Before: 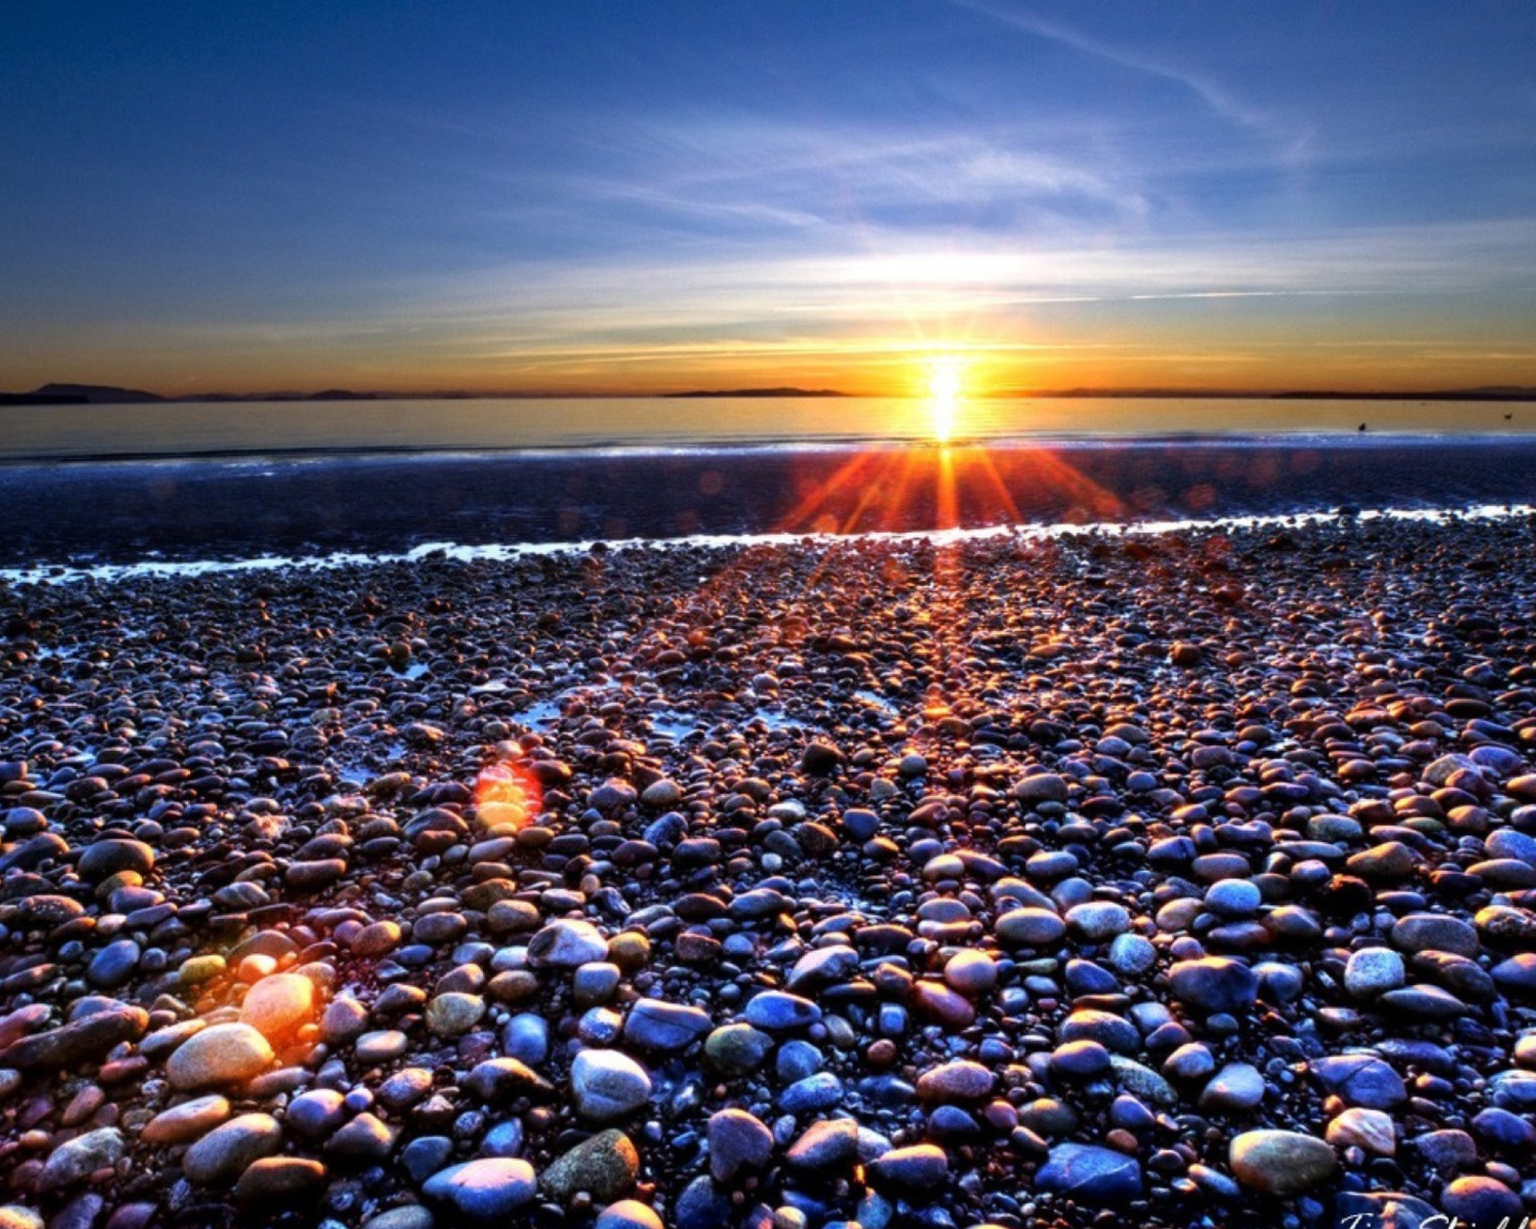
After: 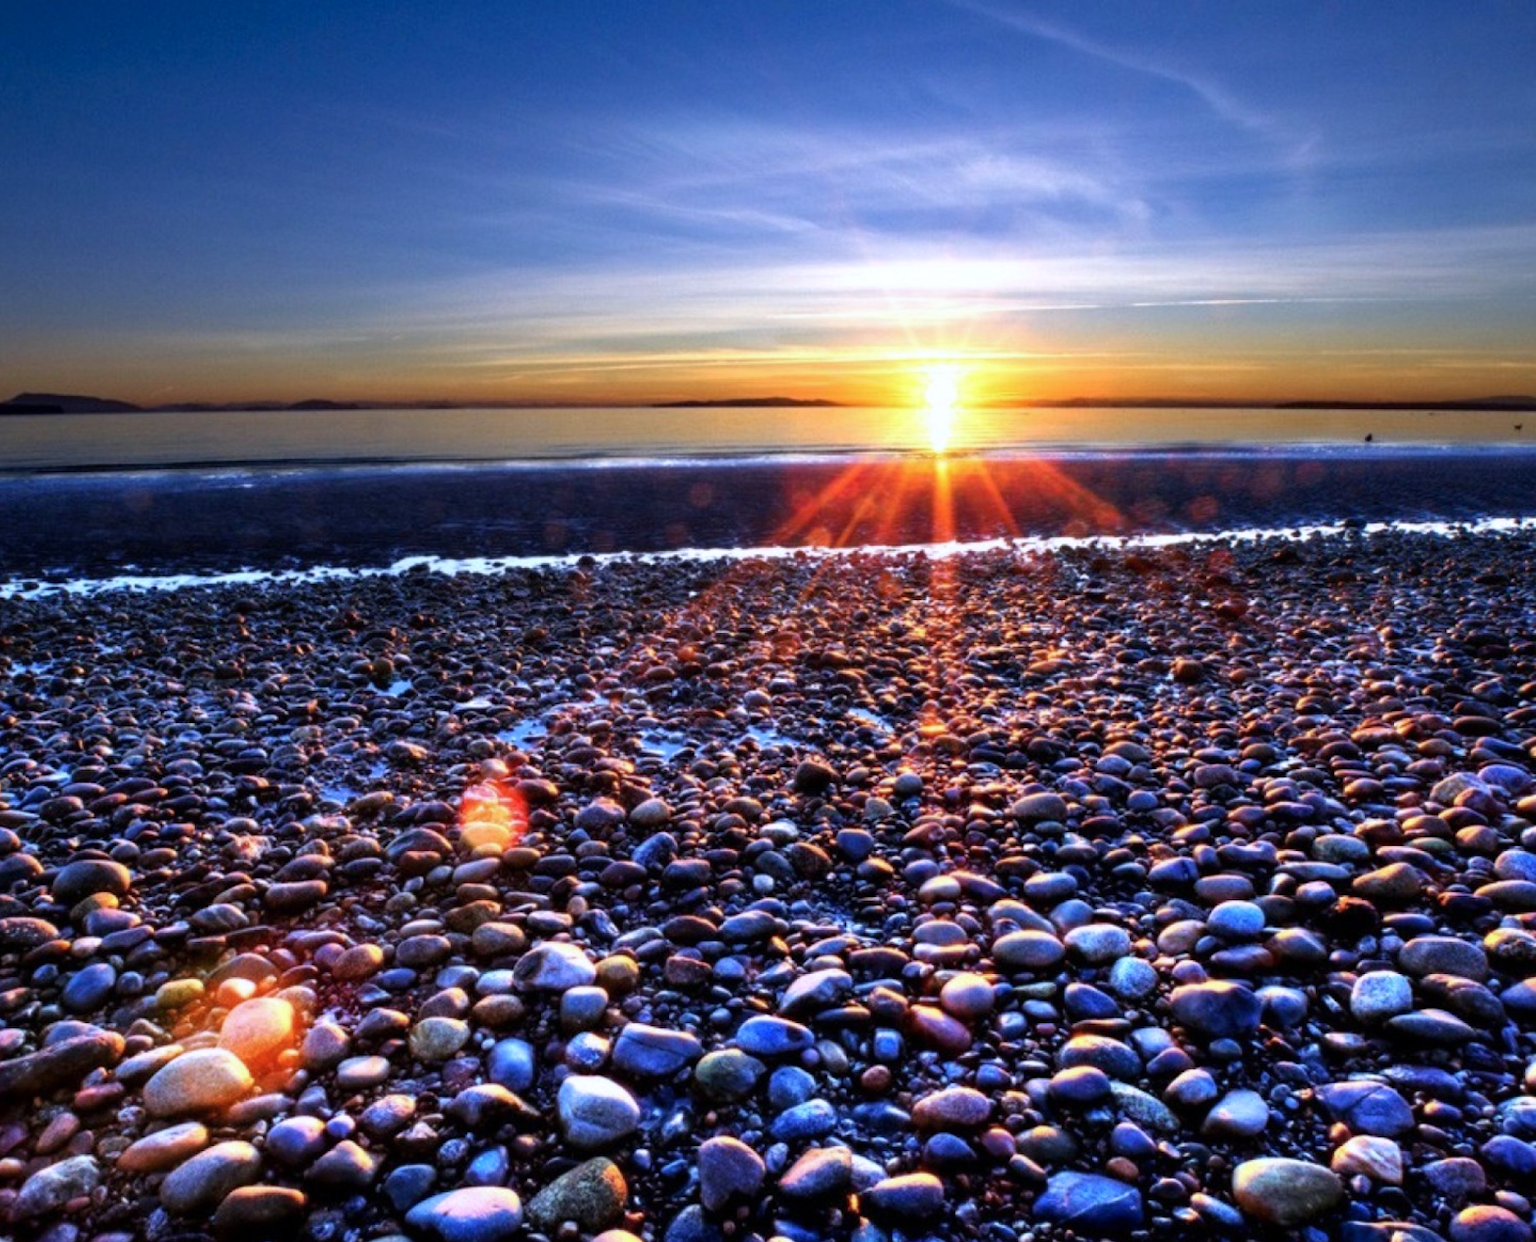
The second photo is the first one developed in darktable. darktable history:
color calibration: illuminant as shot in camera, x 0.358, y 0.373, temperature 4628.91 K
crop and rotate: left 1.774%, right 0.633%, bottom 1.28%
